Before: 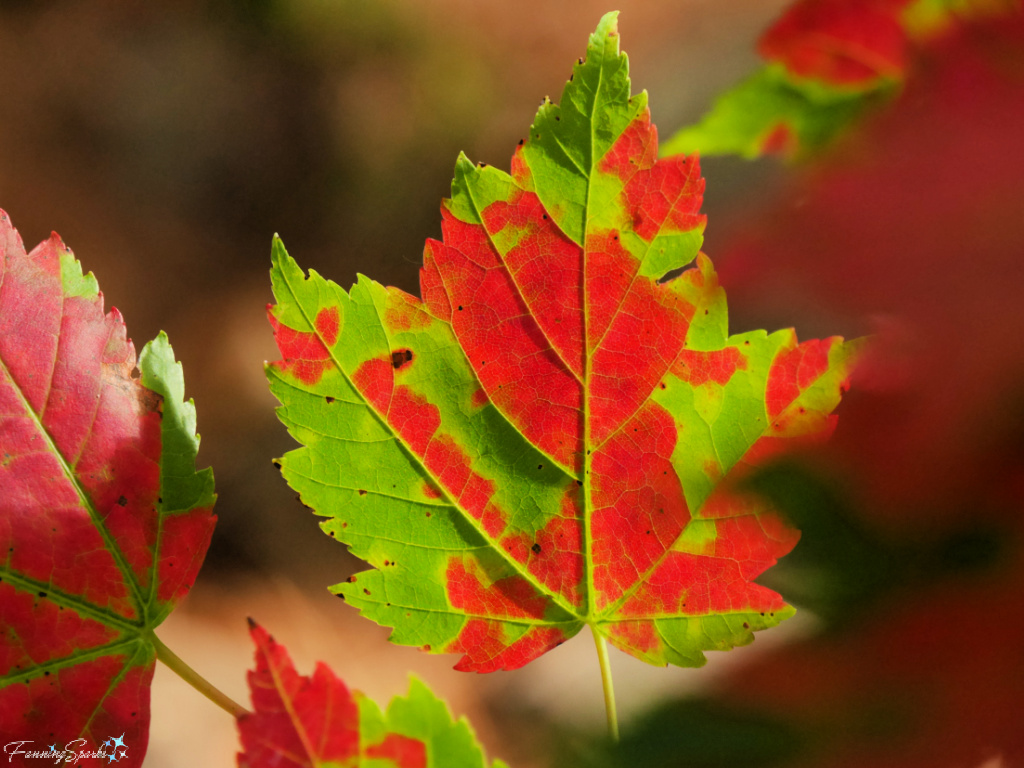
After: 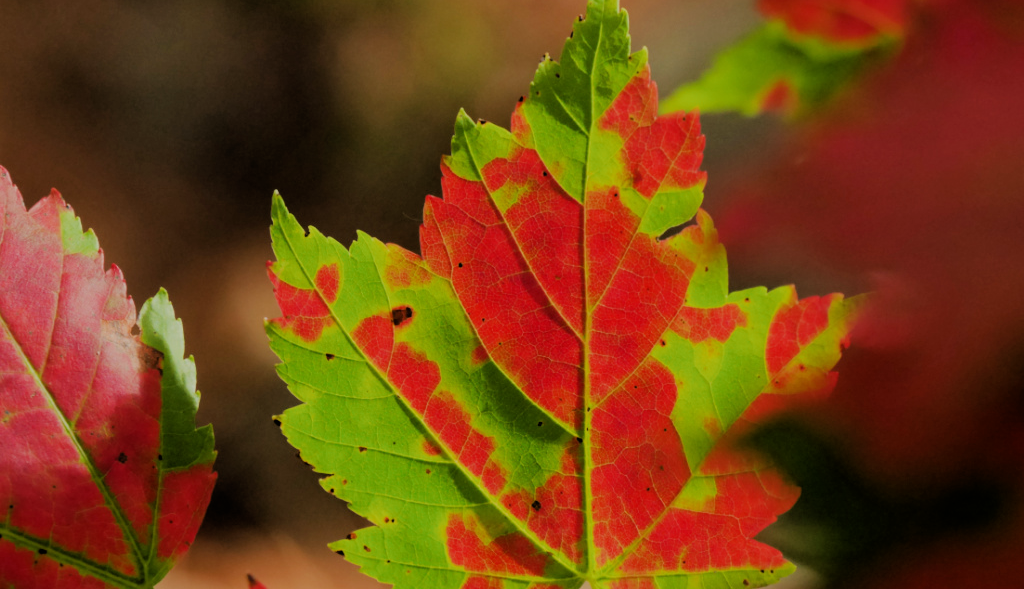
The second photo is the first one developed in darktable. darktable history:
crop: top 5.667%, bottom 17.637%
filmic rgb: black relative exposure -7.15 EV, white relative exposure 5.36 EV, hardness 3.02
exposure: exposure -0.177 EV, compensate highlight preservation false
